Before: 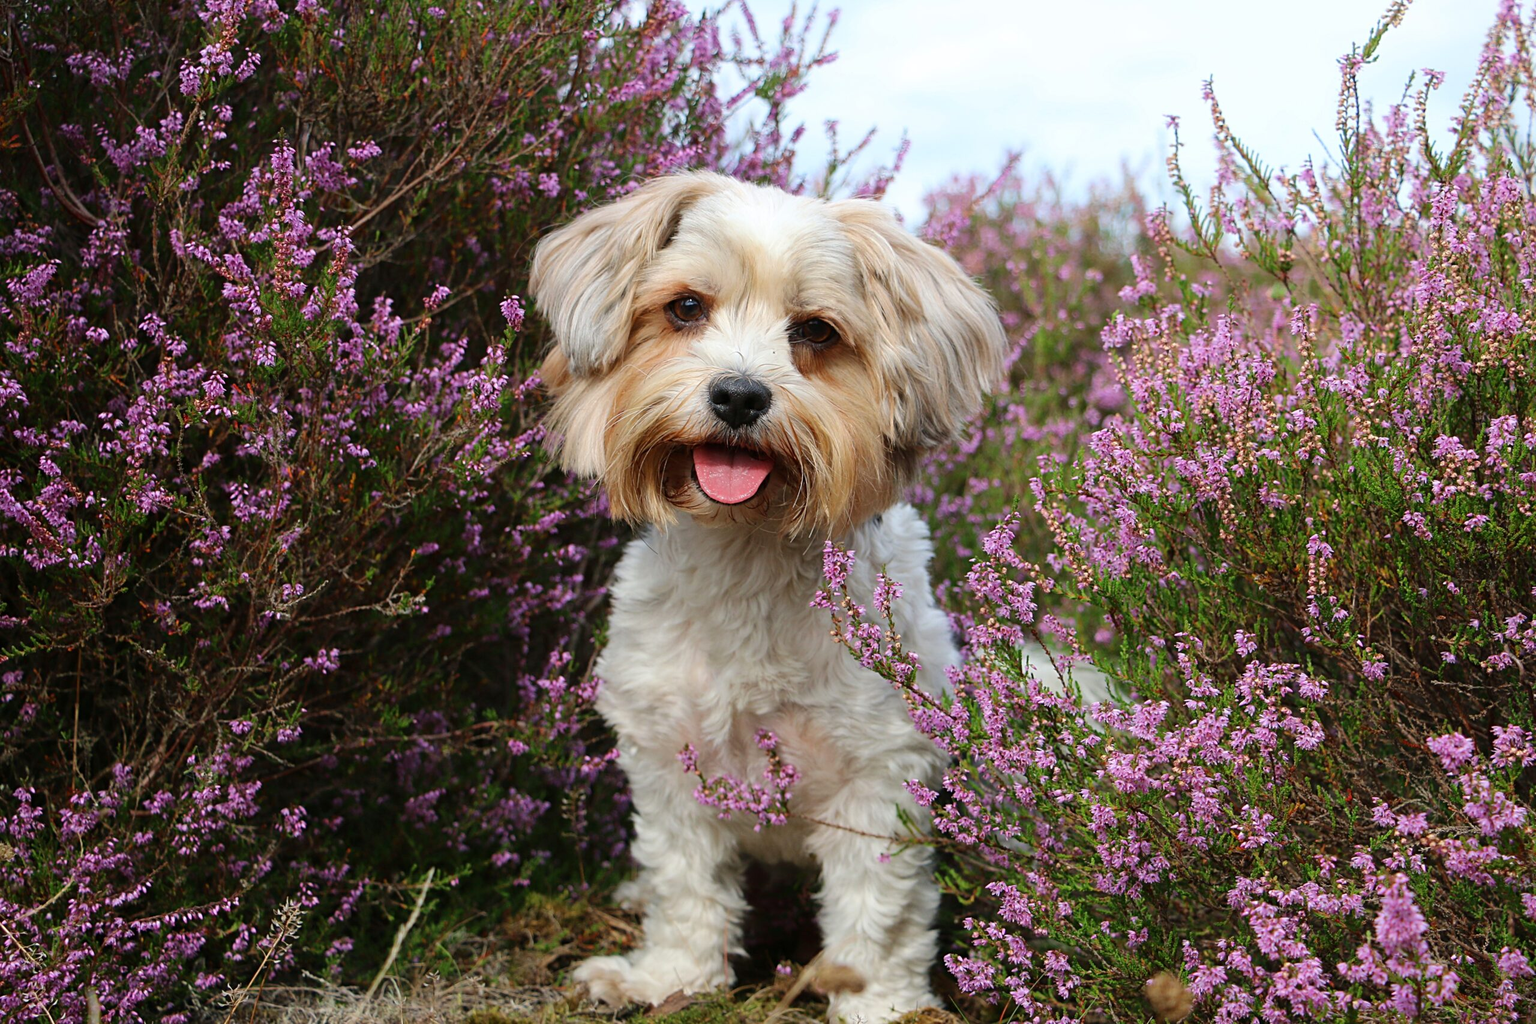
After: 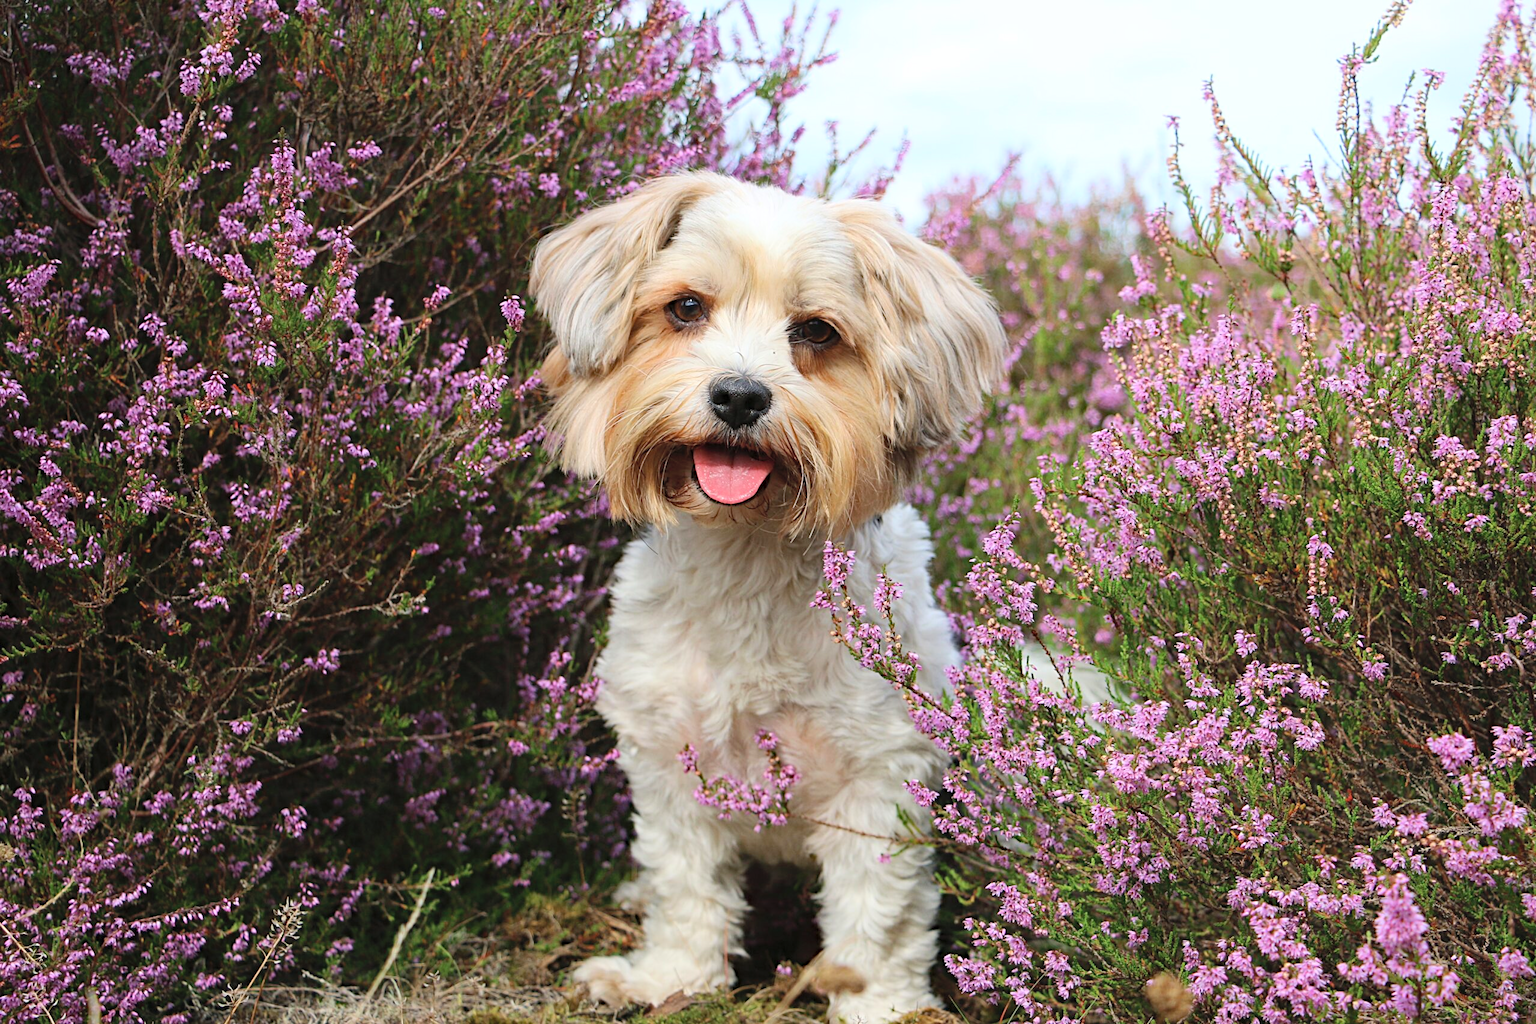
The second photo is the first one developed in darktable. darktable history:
haze removal: compatibility mode true, adaptive false
contrast brightness saturation: contrast 0.143, brightness 0.206
